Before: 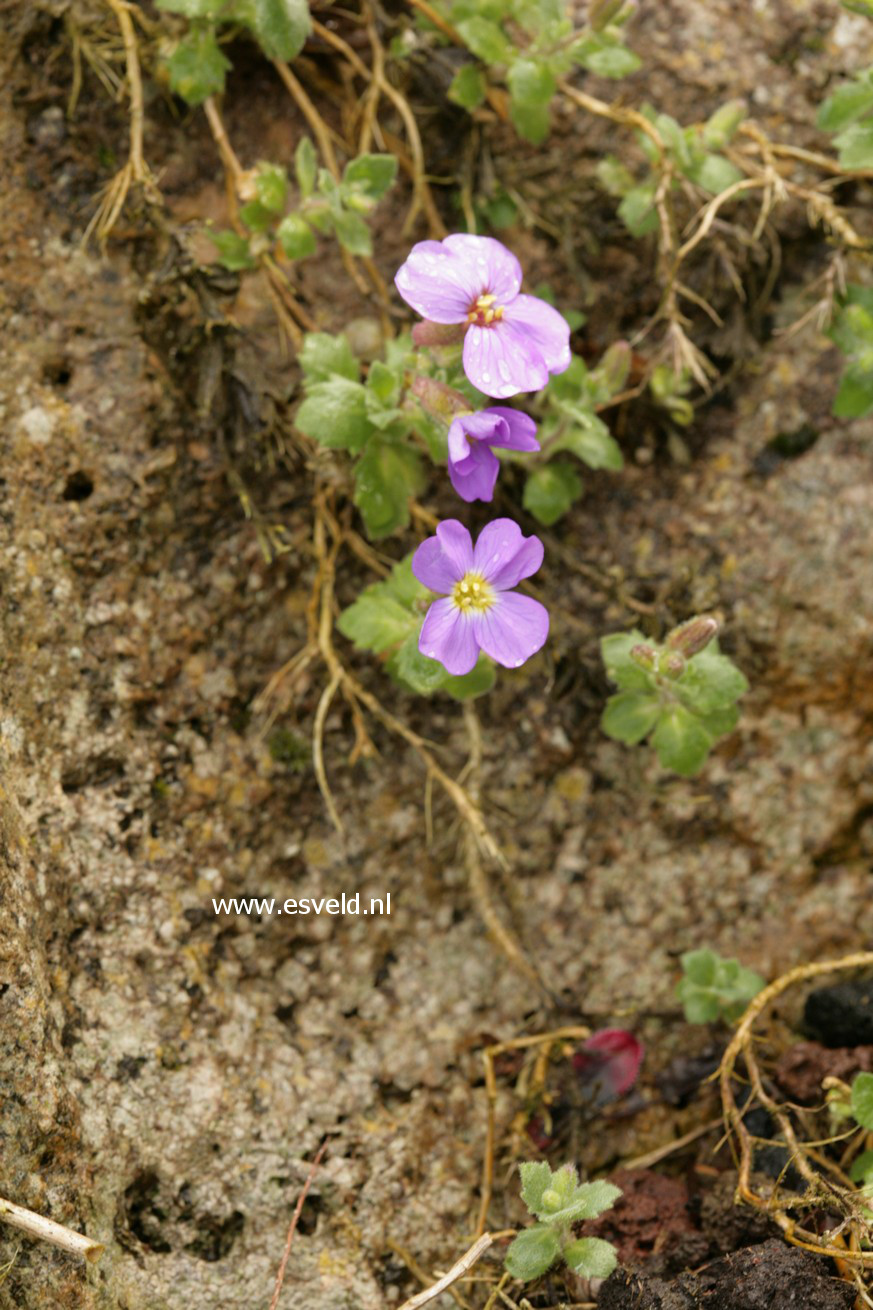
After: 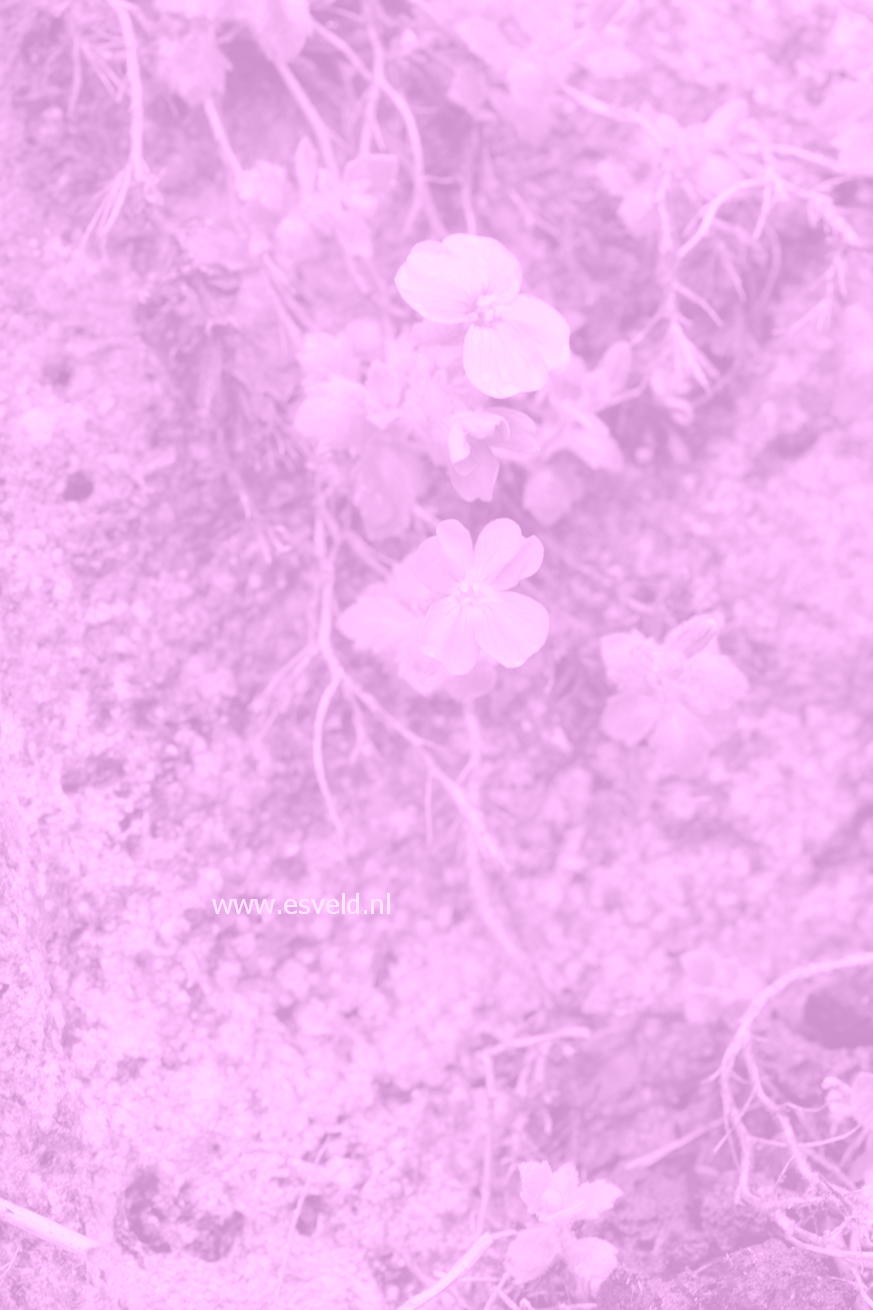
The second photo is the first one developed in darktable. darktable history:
color correction: highlights a* -9.35, highlights b* -23.15
colorize: hue 331.2°, saturation 69%, source mix 30.28%, lightness 69.02%, version 1
